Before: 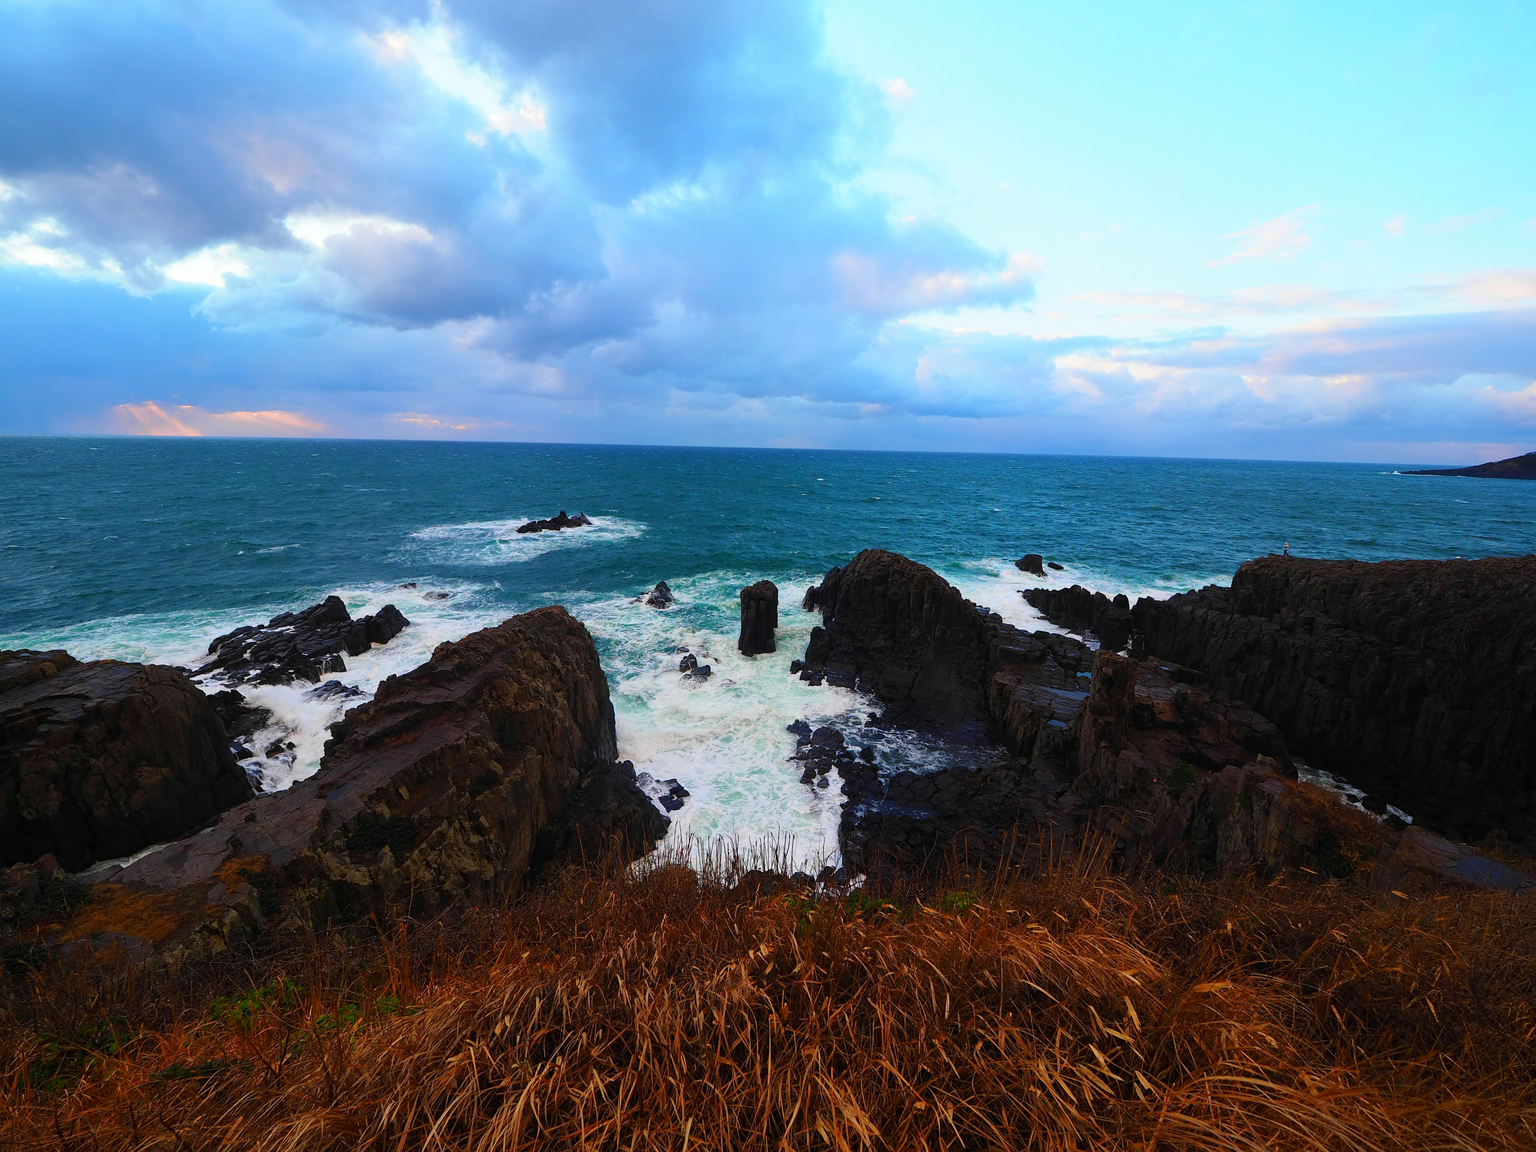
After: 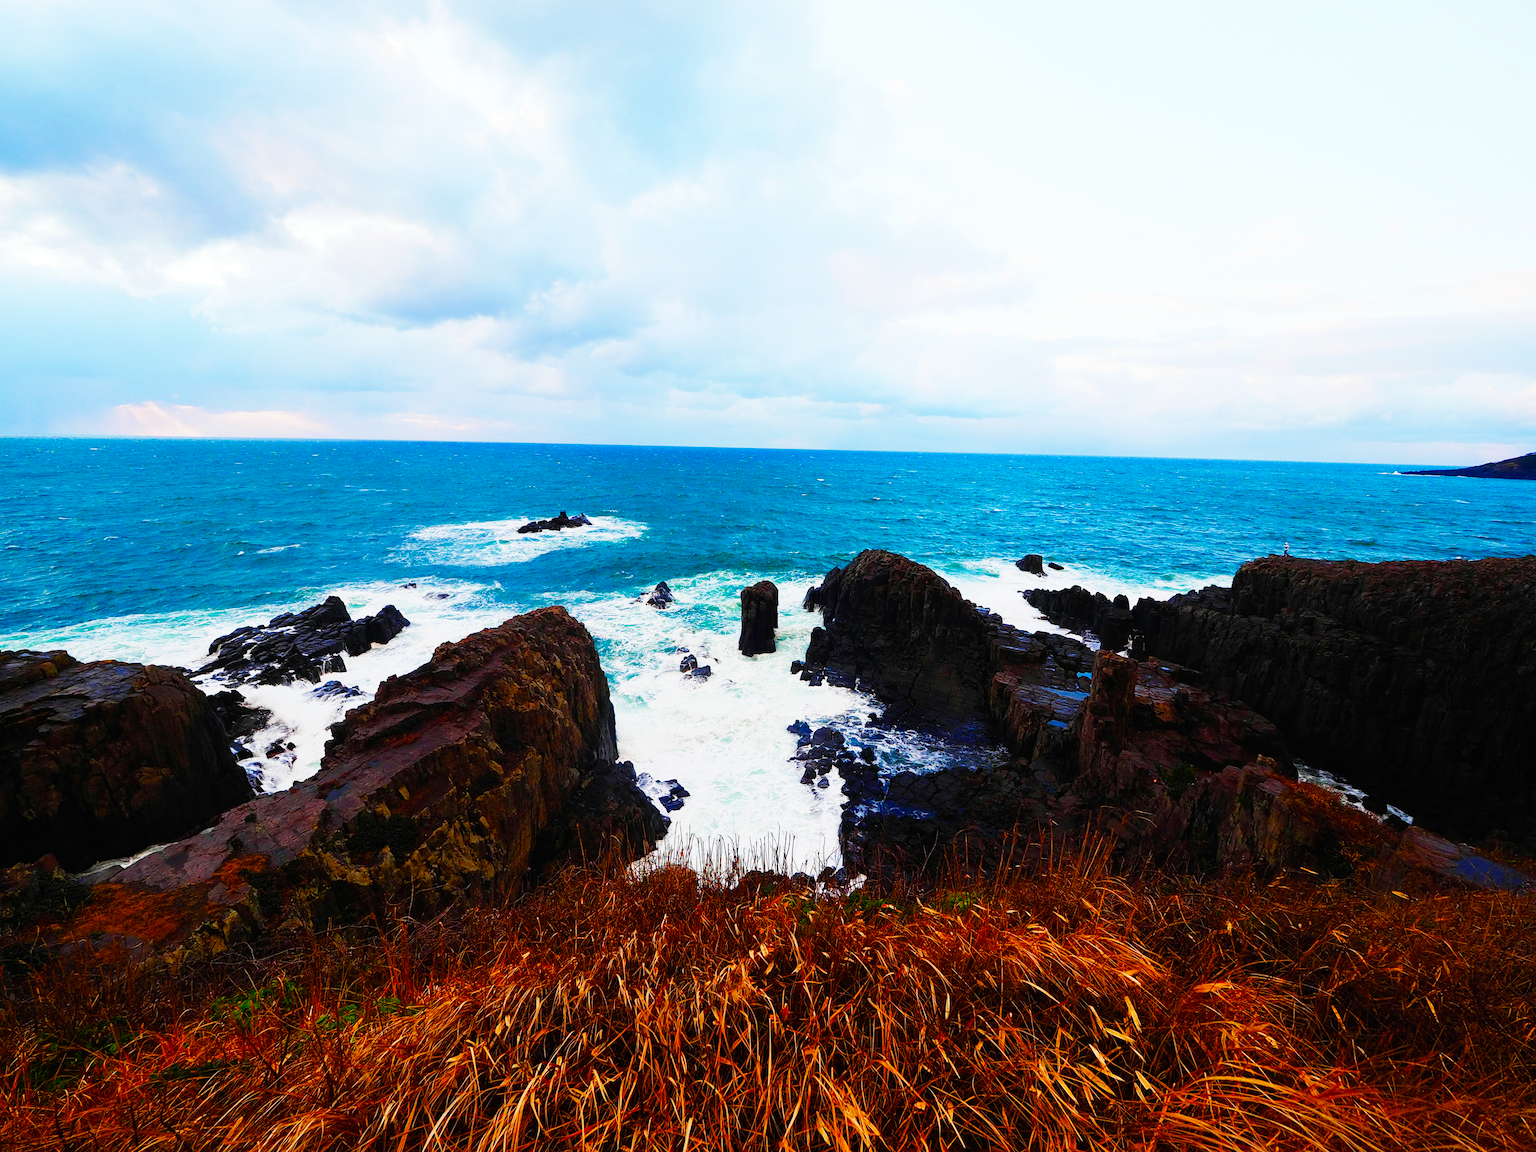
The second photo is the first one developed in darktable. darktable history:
color balance rgb: perceptual saturation grading › global saturation 20%, perceptual saturation grading › highlights -50.301%, perceptual saturation grading › shadows 31.052%, global vibrance 14.827%
base curve: curves: ch0 [(0, 0) (0, 0.001) (0.001, 0.001) (0.004, 0.002) (0.007, 0.004) (0.015, 0.013) (0.033, 0.045) (0.052, 0.096) (0.075, 0.17) (0.099, 0.241) (0.163, 0.42) (0.219, 0.55) (0.259, 0.616) (0.327, 0.722) (0.365, 0.765) (0.522, 0.873) (0.547, 0.881) (0.689, 0.919) (0.826, 0.952) (1, 1)], preserve colors none
